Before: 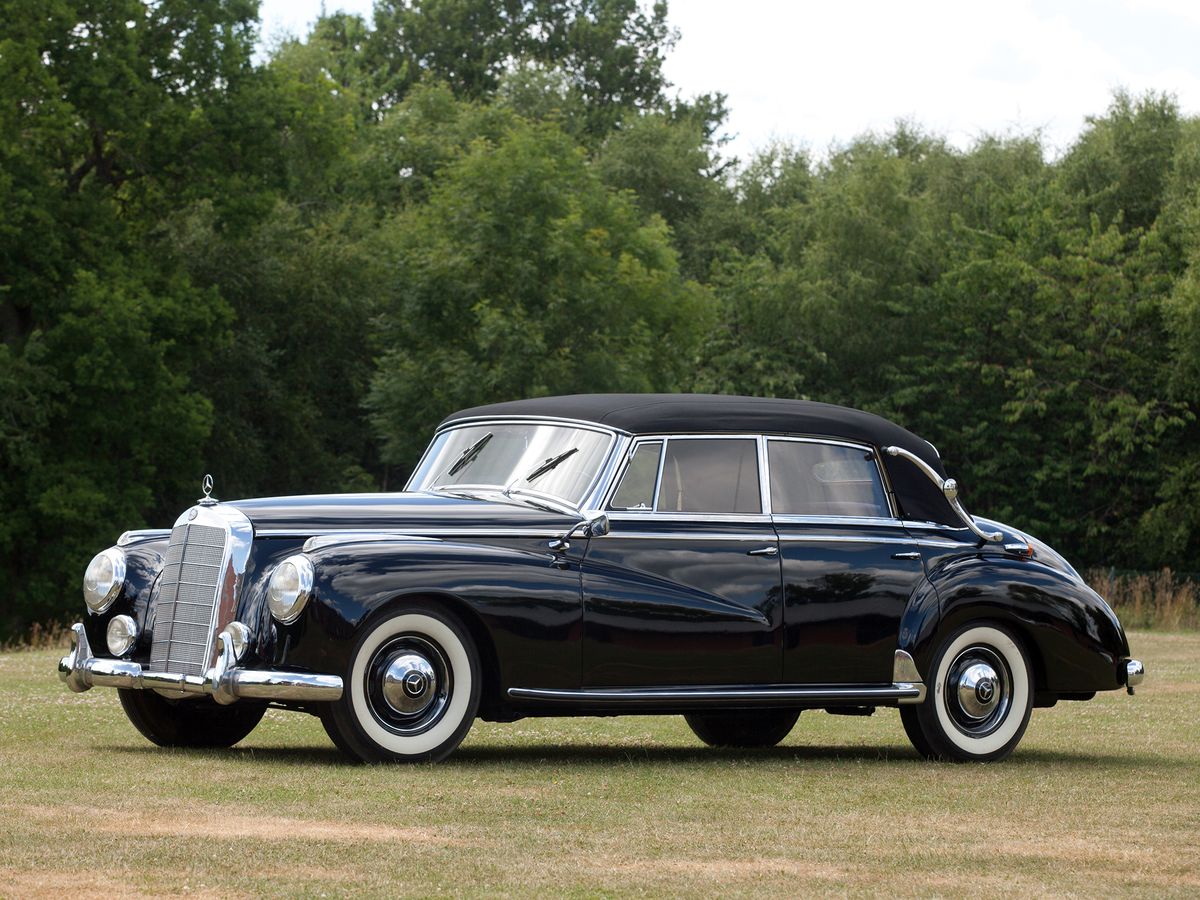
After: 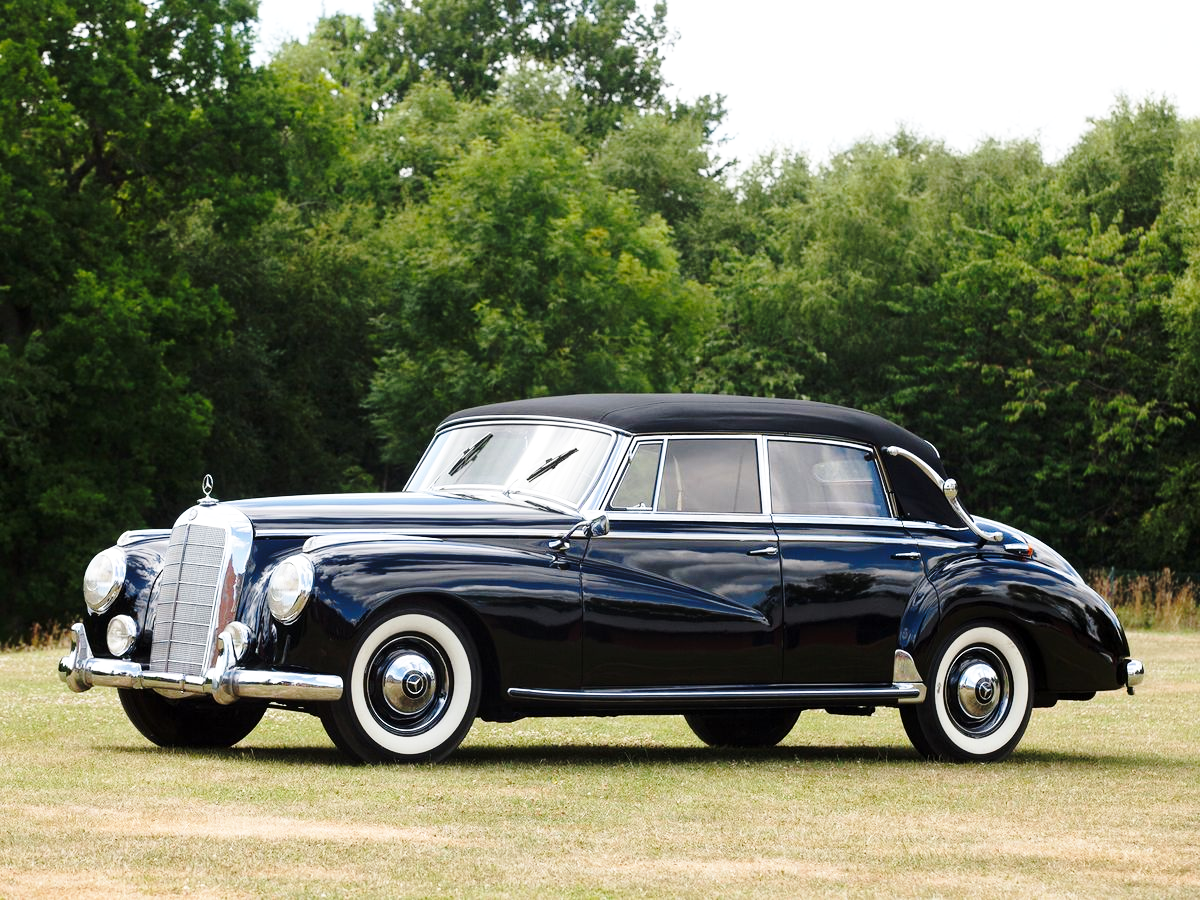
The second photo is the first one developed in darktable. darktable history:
base curve: curves: ch0 [(0, 0) (0.036, 0.037) (0.121, 0.228) (0.46, 0.76) (0.859, 0.983) (1, 1)], preserve colors none
white balance: emerald 1
